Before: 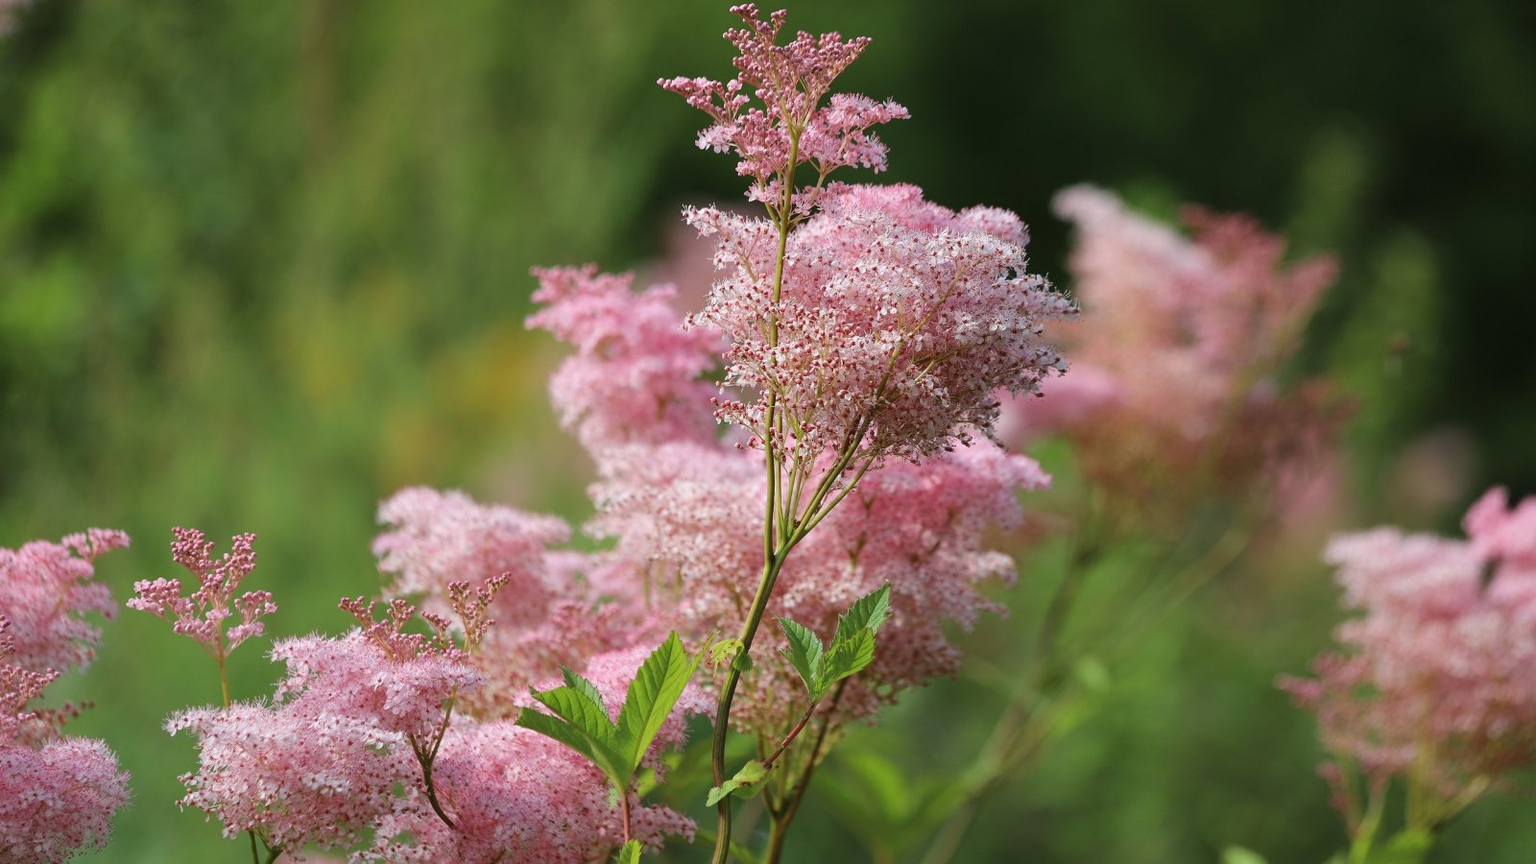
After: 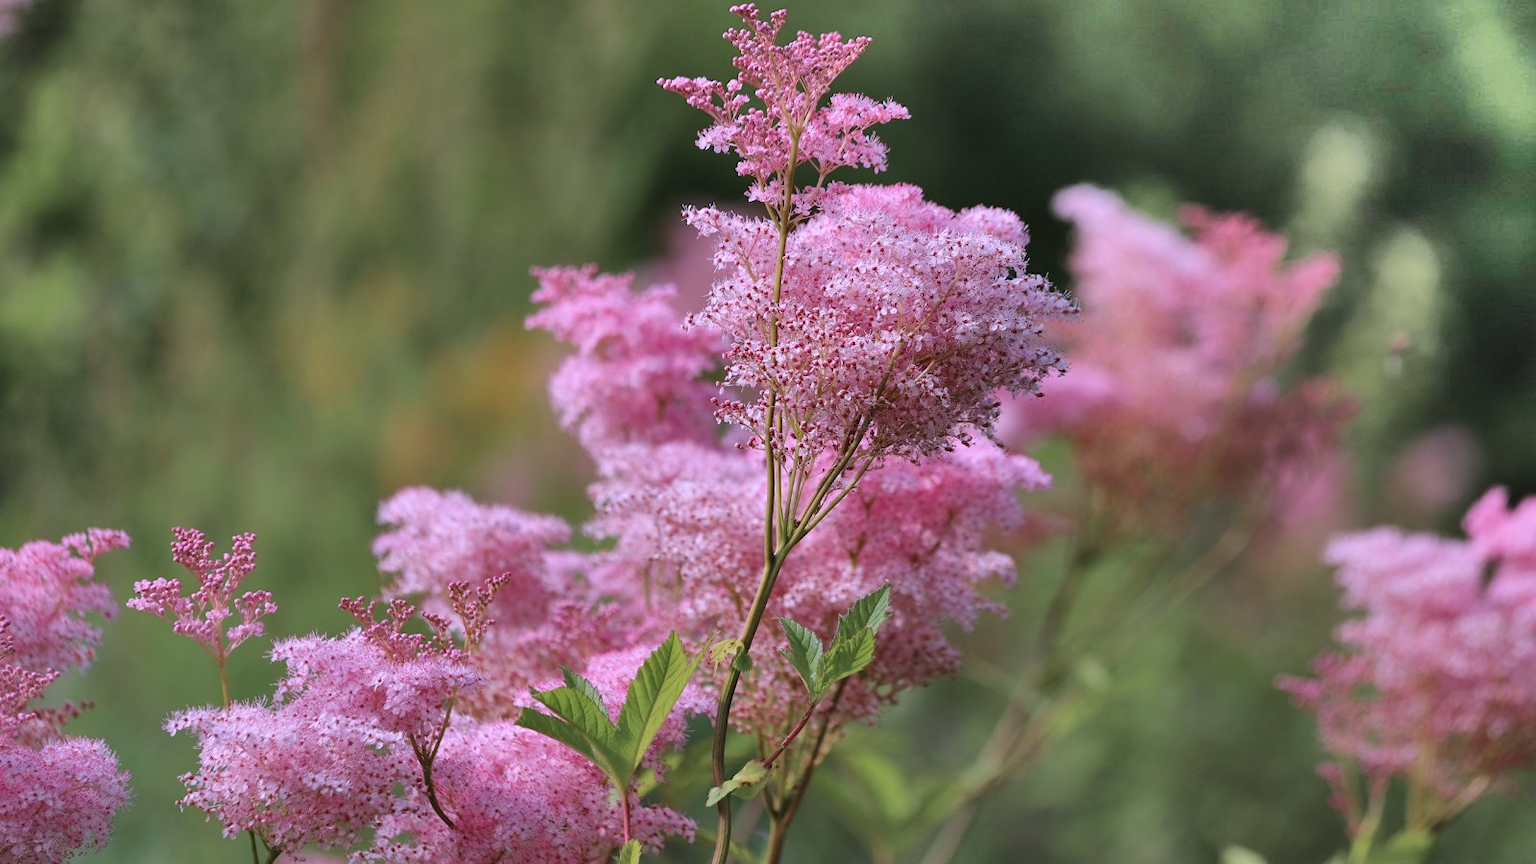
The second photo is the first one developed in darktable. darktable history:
shadows and highlights: radius 122.81, shadows 99.26, white point adjustment -3.1, highlights -99.04, soften with gaussian
color correction: highlights a* 15.14, highlights b* -25.53
